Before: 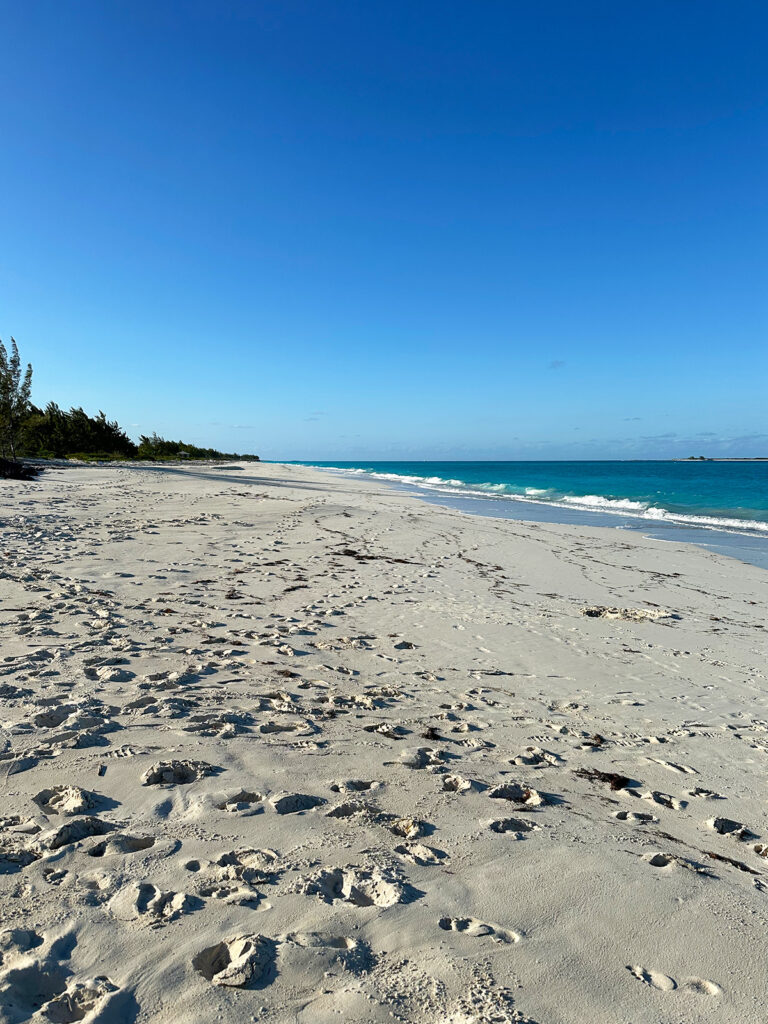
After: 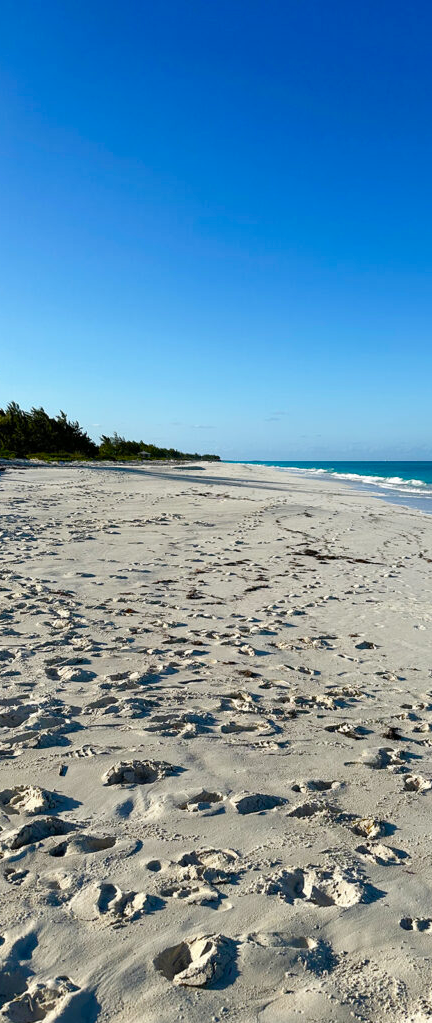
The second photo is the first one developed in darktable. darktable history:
crop: left 5.114%, right 38.589%
color balance rgb: perceptual saturation grading › global saturation 20%, perceptual saturation grading › highlights -25%, perceptual saturation grading › shadows 25%
